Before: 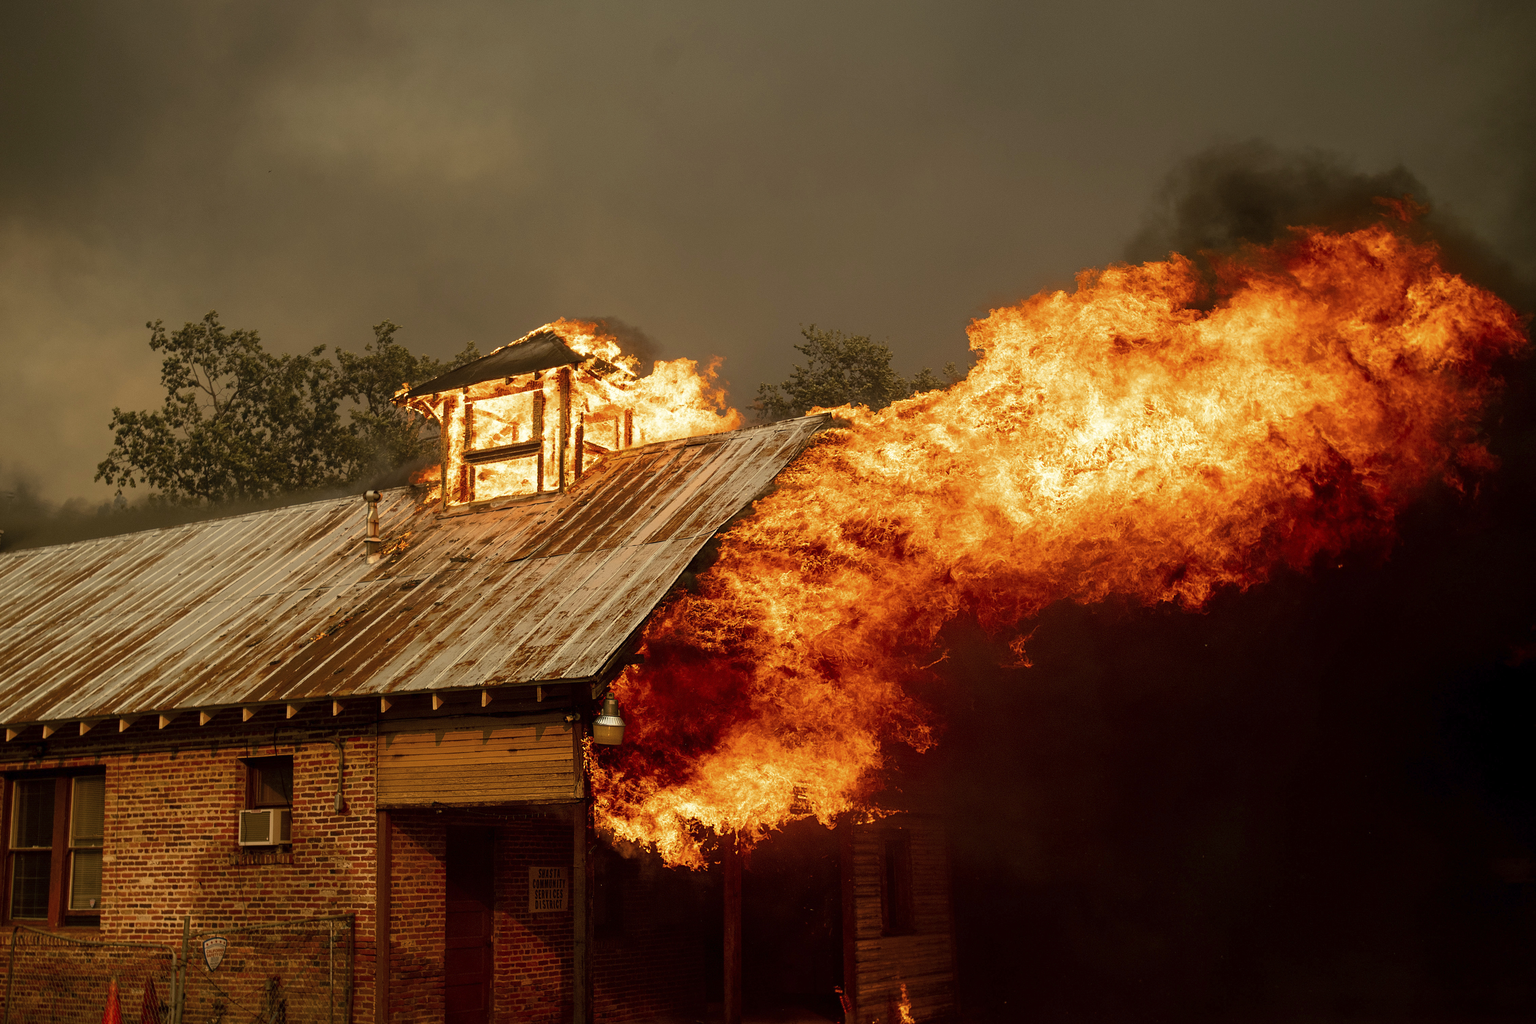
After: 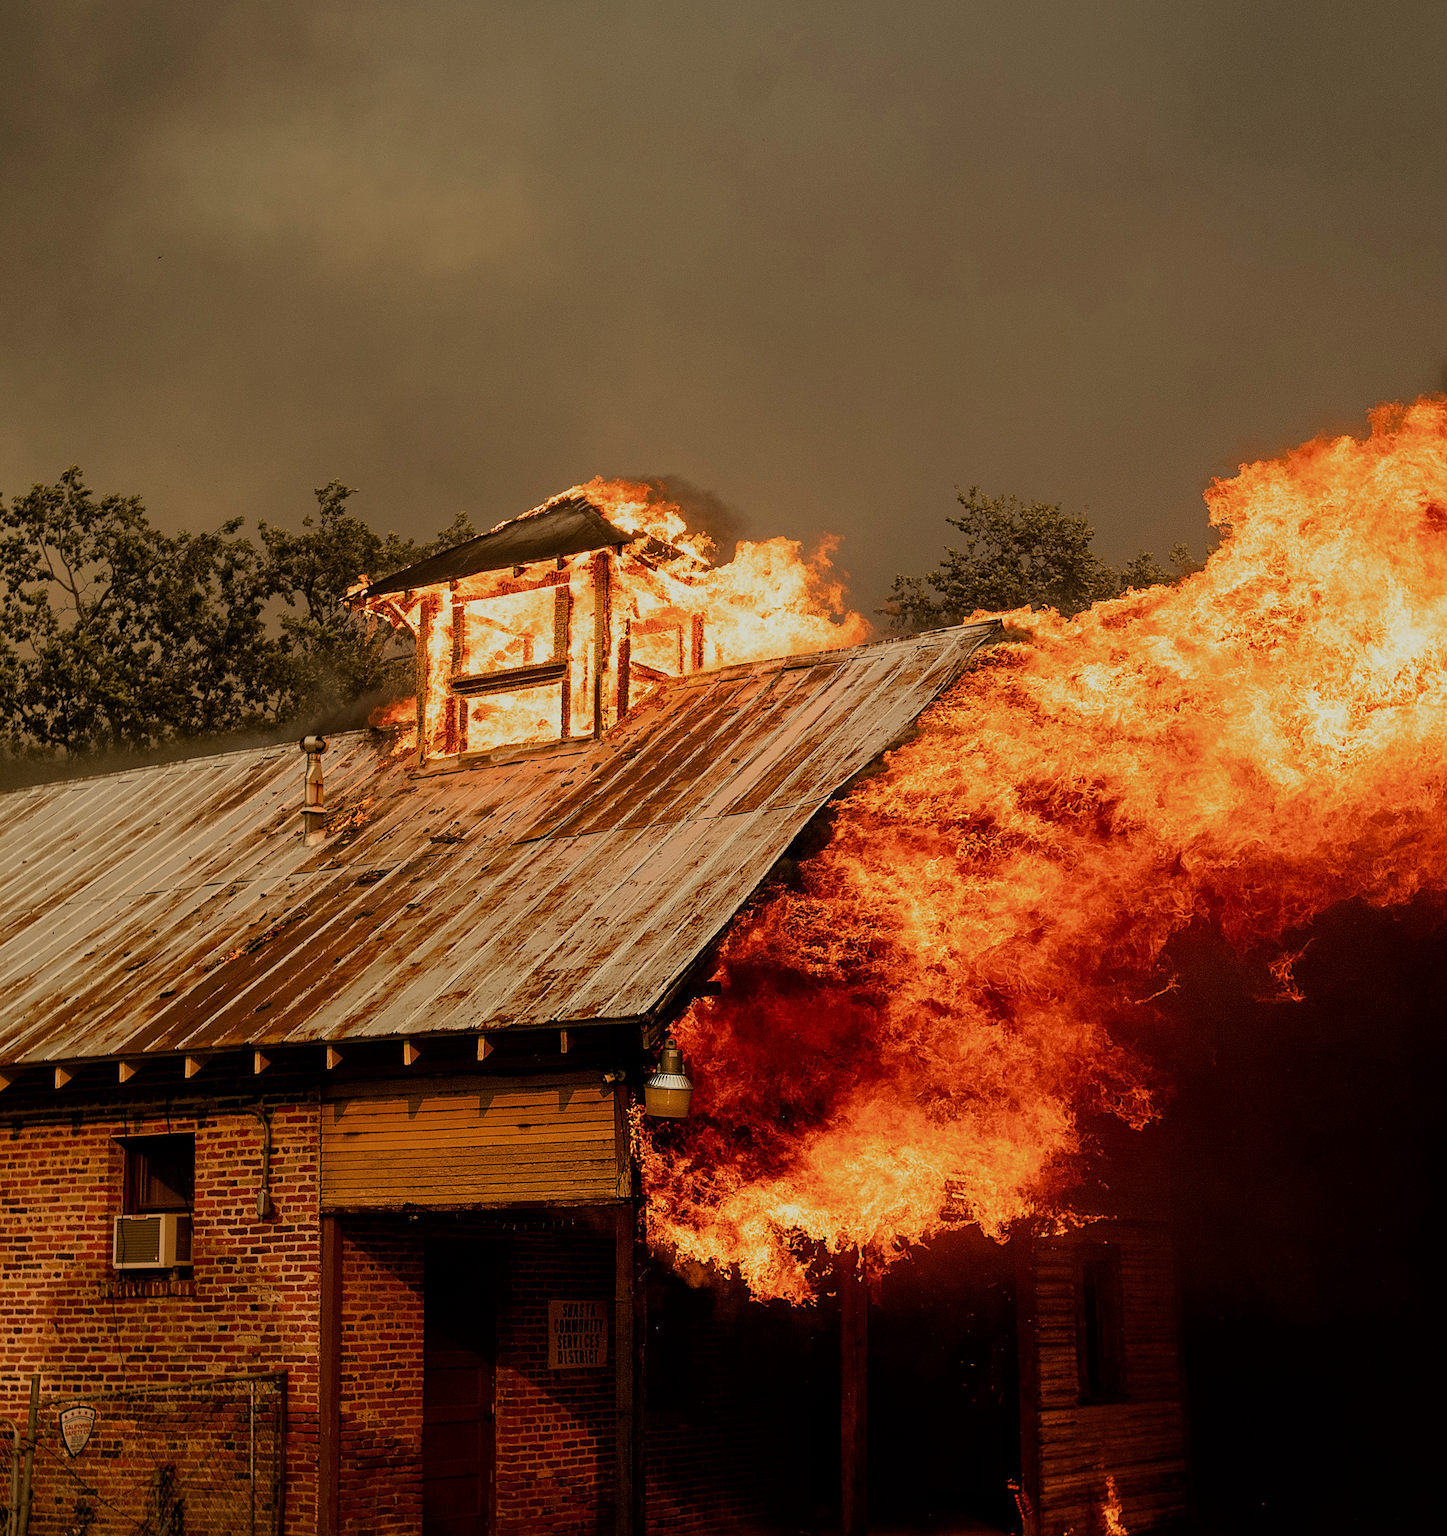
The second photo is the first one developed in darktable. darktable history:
filmic rgb: black relative exposure -7.65 EV, white relative exposure 4.56 EV, hardness 3.61
crop: left 10.644%, right 26.528%
sharpen: on, module defaults
